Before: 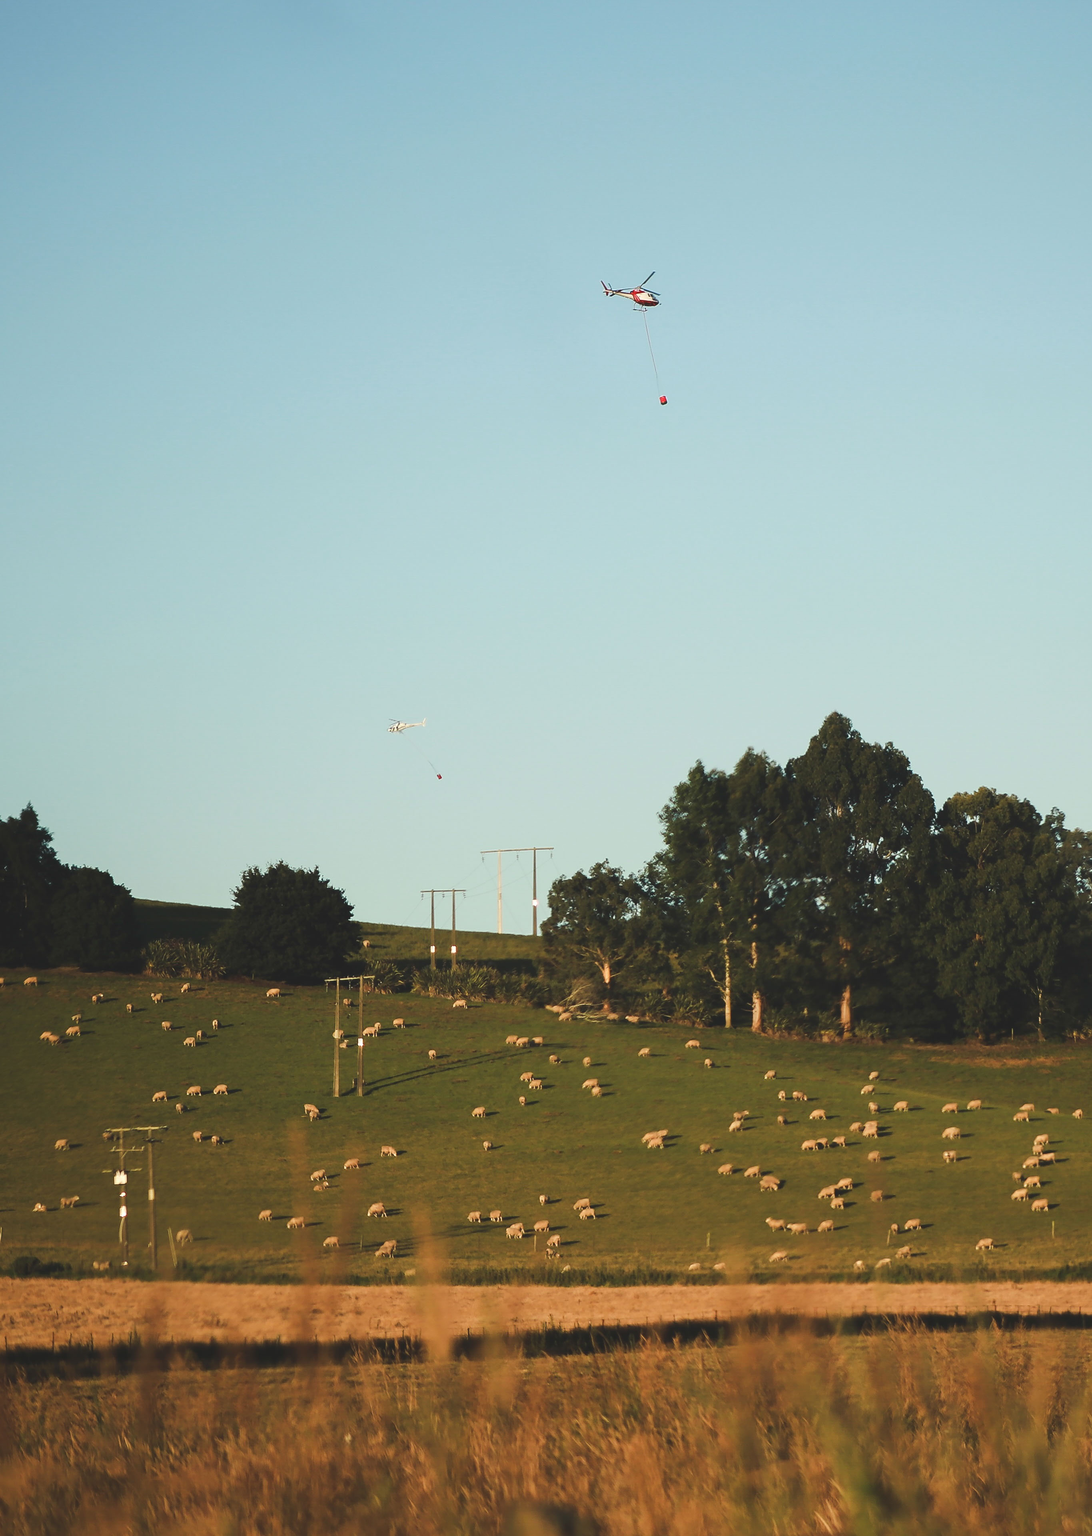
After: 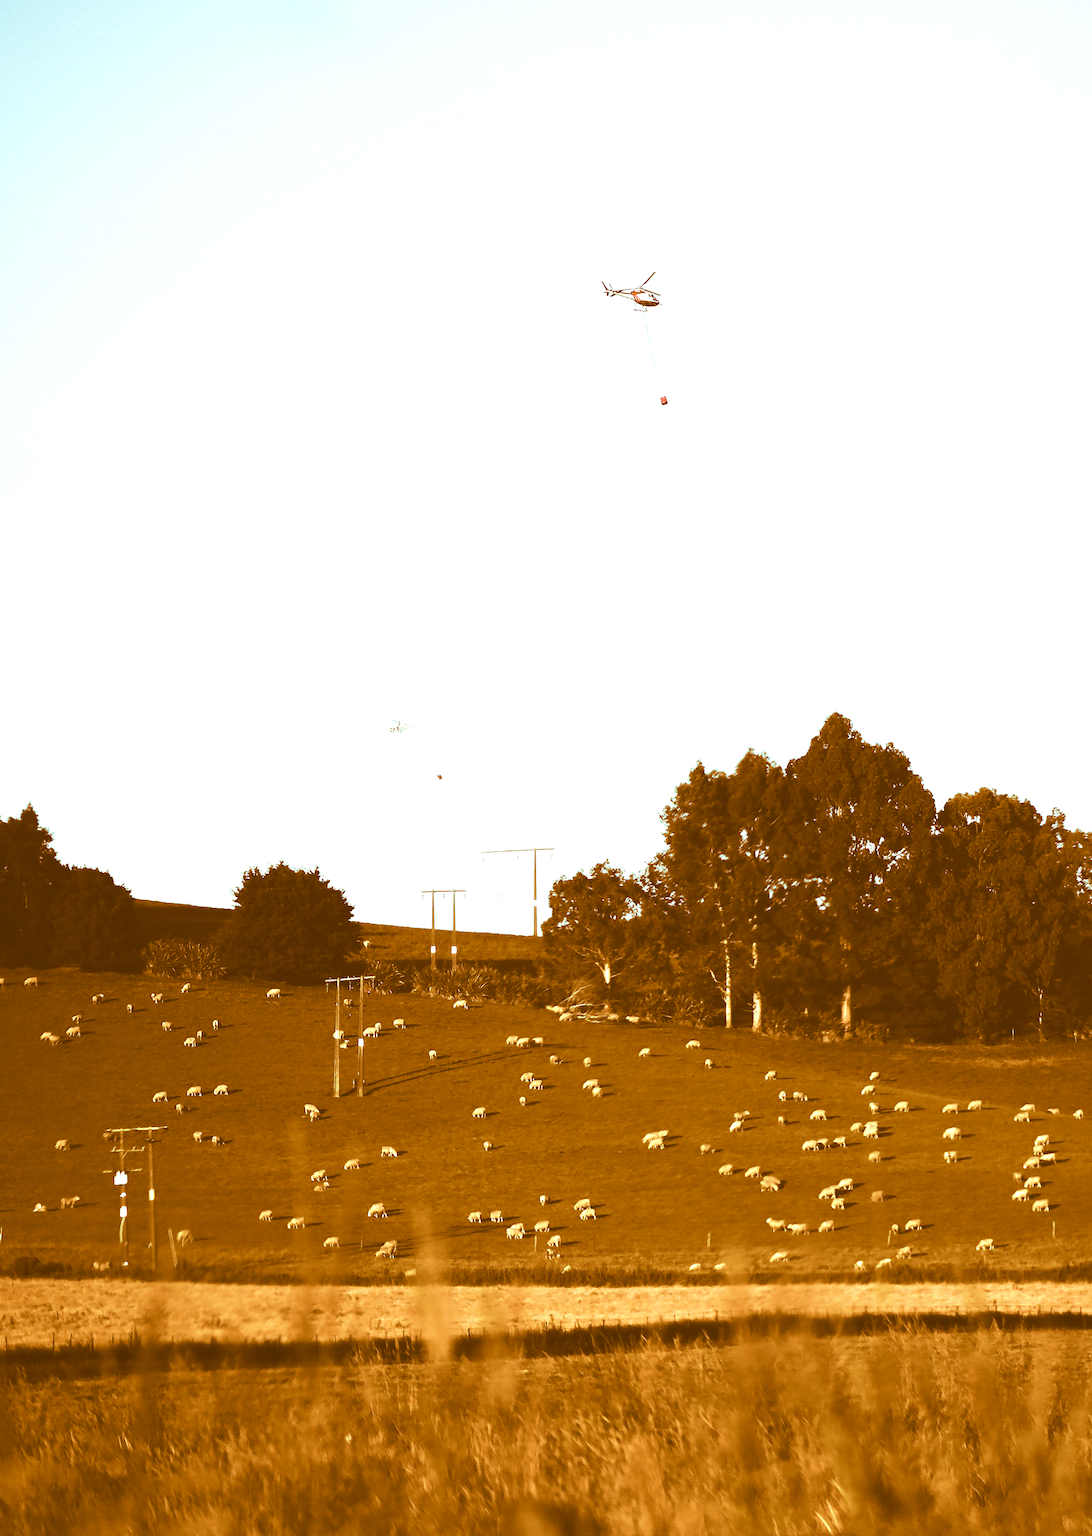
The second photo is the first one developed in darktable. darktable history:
color balance: mode lift, gamma, gain (sRGB), lift [0.997, 0.979, 1.021, 1.011], gamma [1, 1.084, 0.916, 0.998], gain [1, 0.87, 1.13, 1.101], contrast 4.55%, contrast fulcrum 38.24%, output saturation 104.09%
exposure: exposure 0.921 EV, compensate highlight preservation false
split-toning: shadows › hue 26°, shadows › saturation 0.92, highlights › hue 40°, highlights › saturation 0.92, balance -63, compress 0%
